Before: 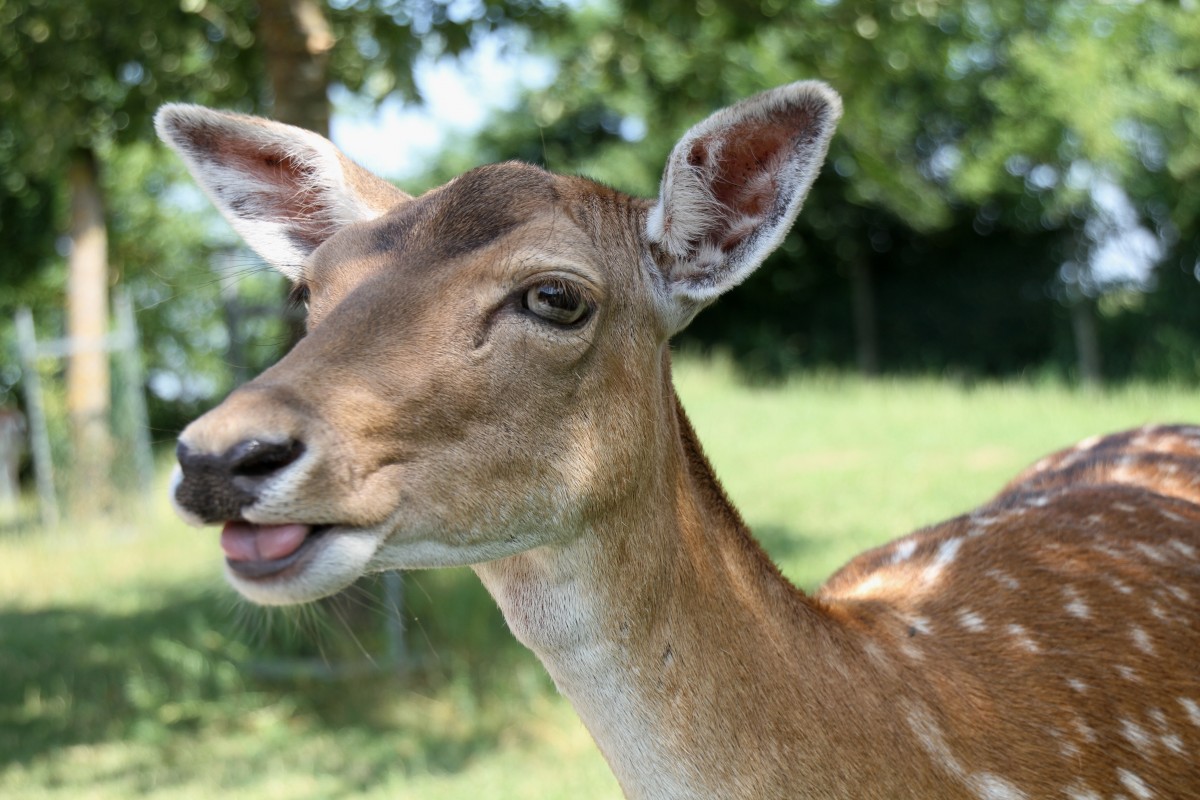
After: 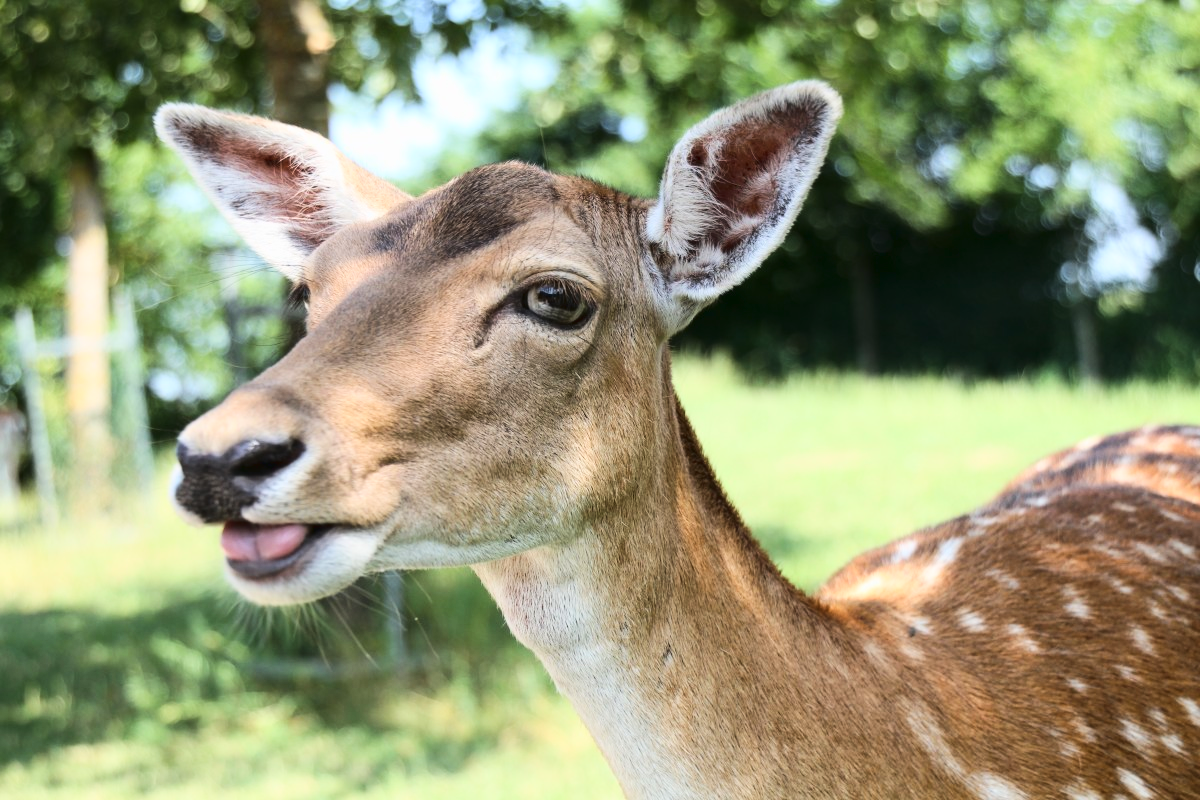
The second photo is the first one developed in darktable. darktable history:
tone curve: curves: ch0 [(0, 0.026) (0.184, 0.172) (0.391, 0.468) (0.446, 0.56) (0.605, 0.758) (0.831, 0.931) (0.992, 1)]; ch1 [(0, 0) (0.437, 0.447) (0.501, 0.502) (0.538, 0.539) (0.574, 0.589) (0.617, 0.64) (0.699, 0.749) (0.859, 0.919) (1, 1)]; ch2 [(0, 0) (0.33, 0.301) (0.421, 0.443) (0.447, 0.482) (0.499, 0.509) (0.538, 0.564) (0.585, 0.615) (0.664, 0.664) (1, 1)], color space Lab, linked channels, preserve colors none
